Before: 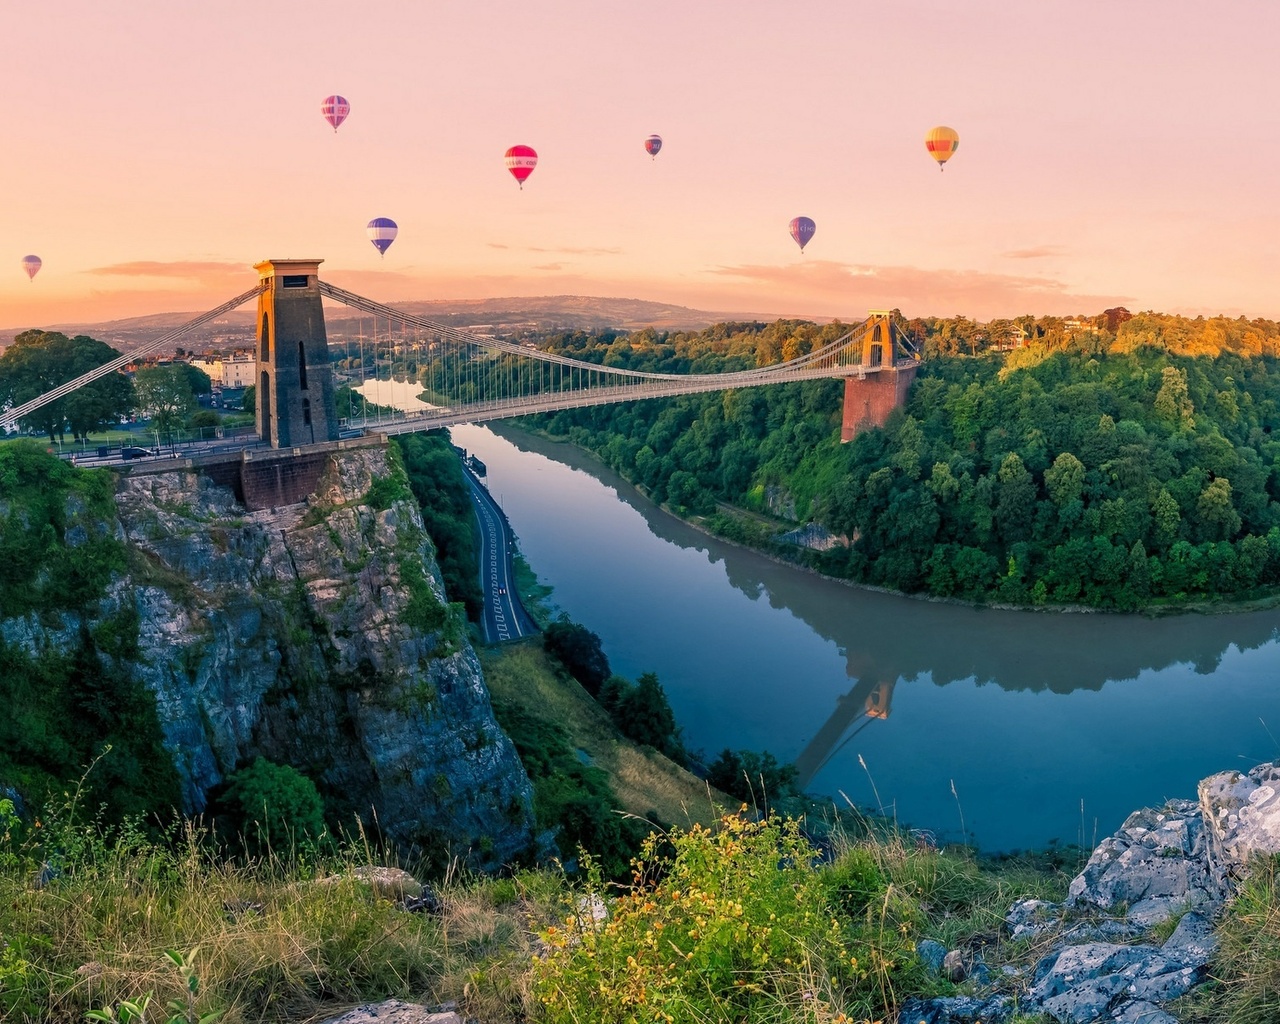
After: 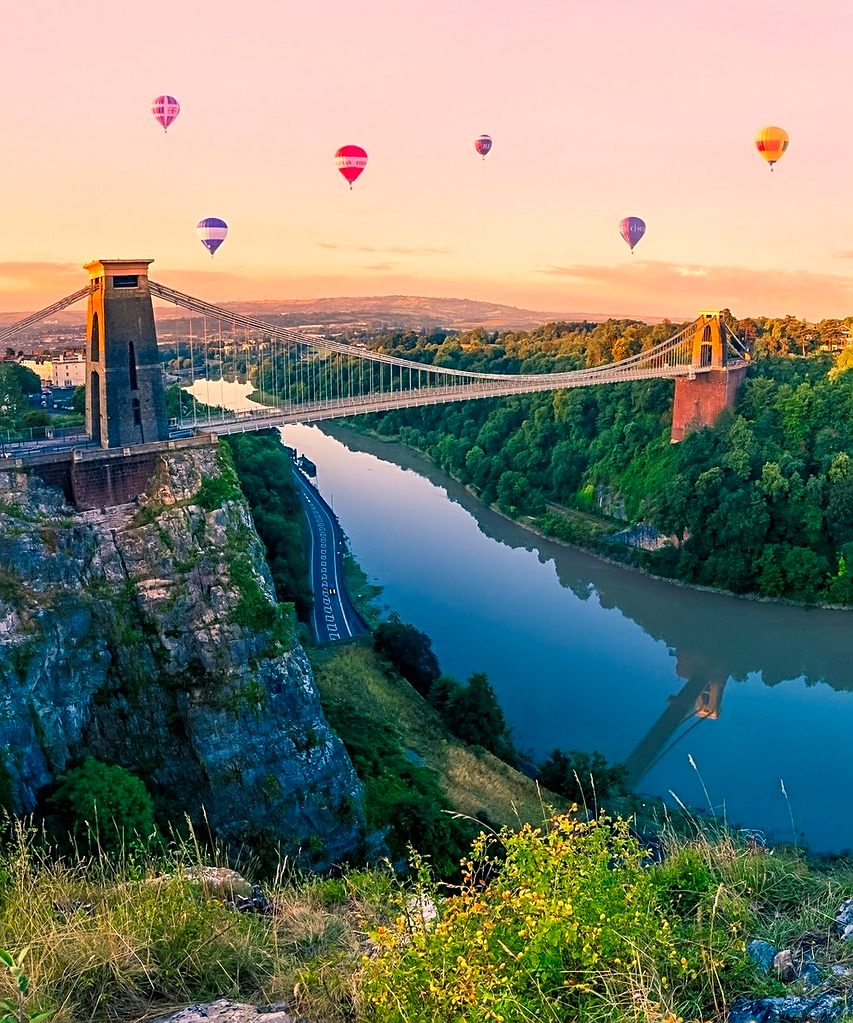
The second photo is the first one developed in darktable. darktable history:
sharpen: on, module defaults
crop and rotate: left 13.324%, right 19.985%
exposure: exposure 0.202 EV, compensate exposure bias true, compensate highlight preservation false
contrast brightness saturation: contrast 0.094, saturation 0.282
